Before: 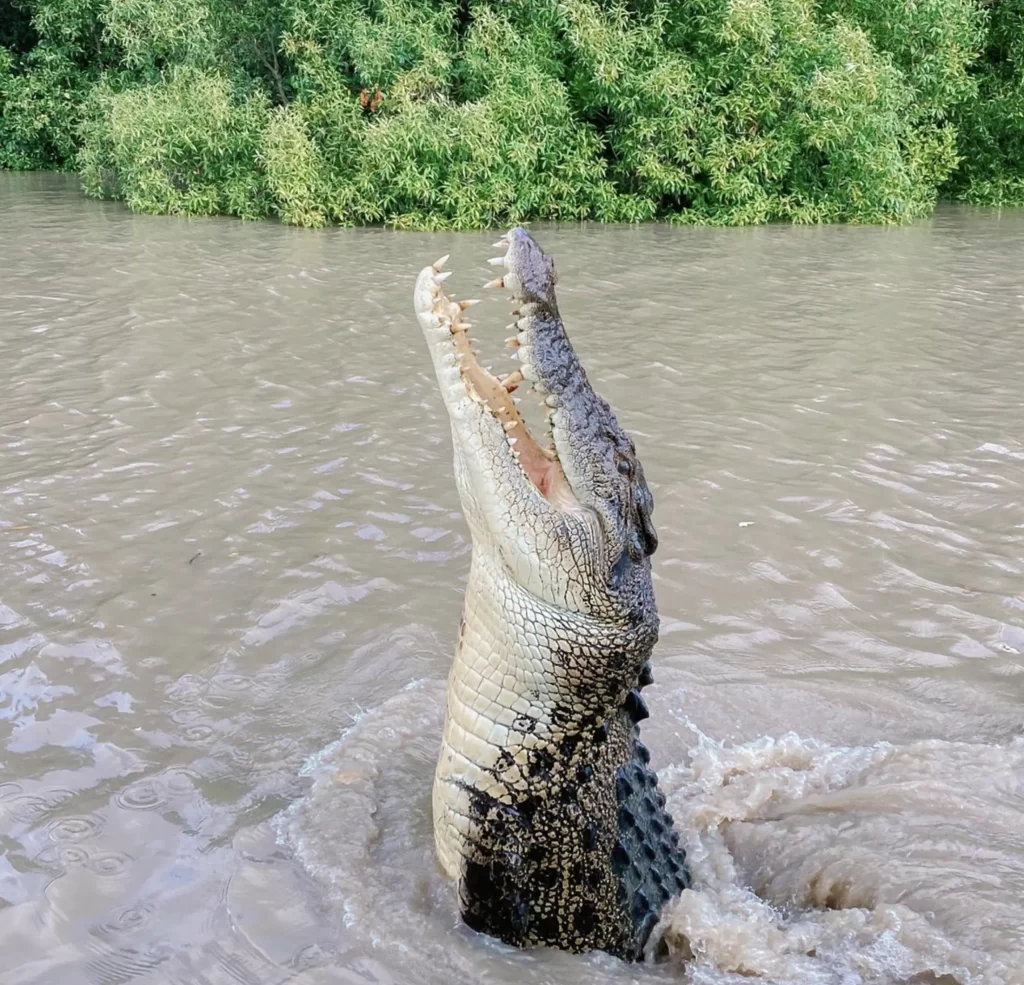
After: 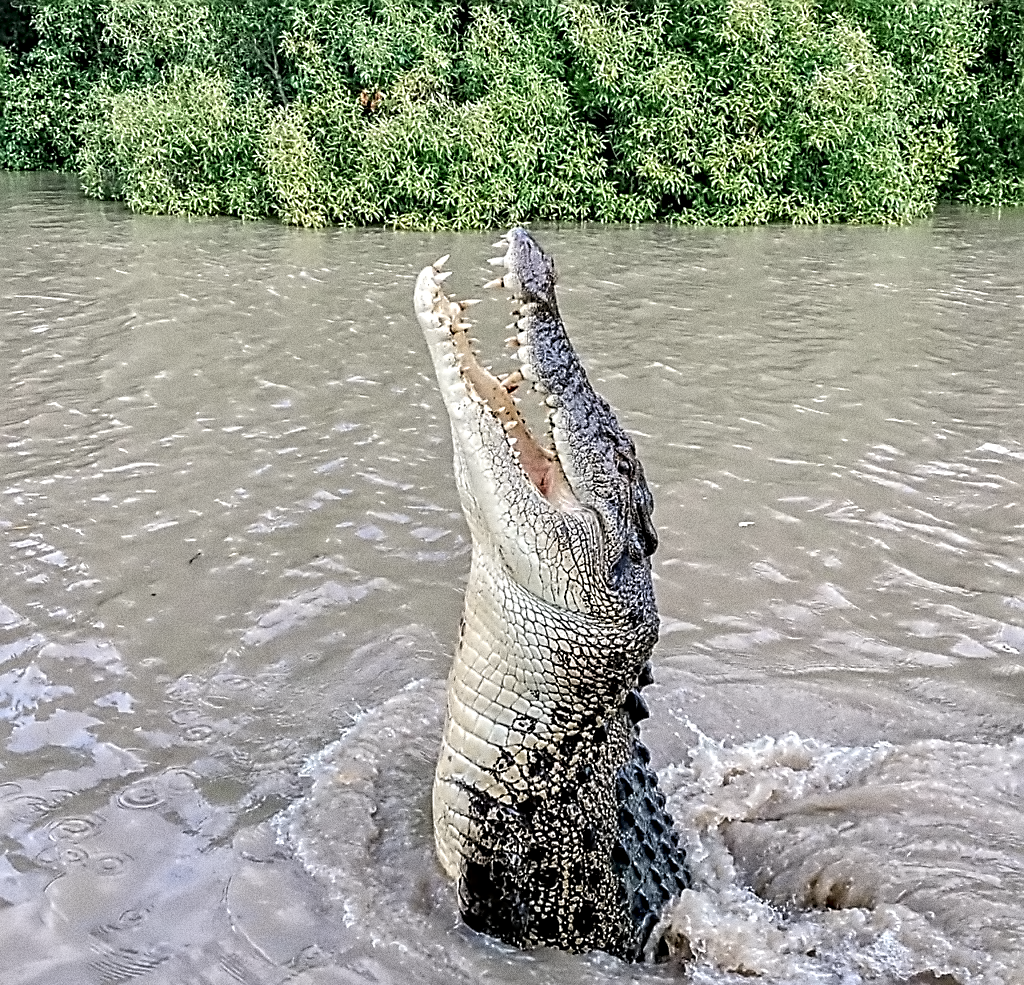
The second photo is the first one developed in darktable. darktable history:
grain: coarseness 0.09 ISO, strength 40%
local contrast: on, module defaults
contrast equalizer: octaves 7, y [[0.5, 0.542, 0.583, 0.625, 0.667, 0.708], [0.5 ×6], [0.5 ×6], [0, 0.033, 0.067, 0.1, 0.133, 0.167], [0, 0.05, 0.1, 0.15, 0.2, 0.25]]
sharpen: amount 1
